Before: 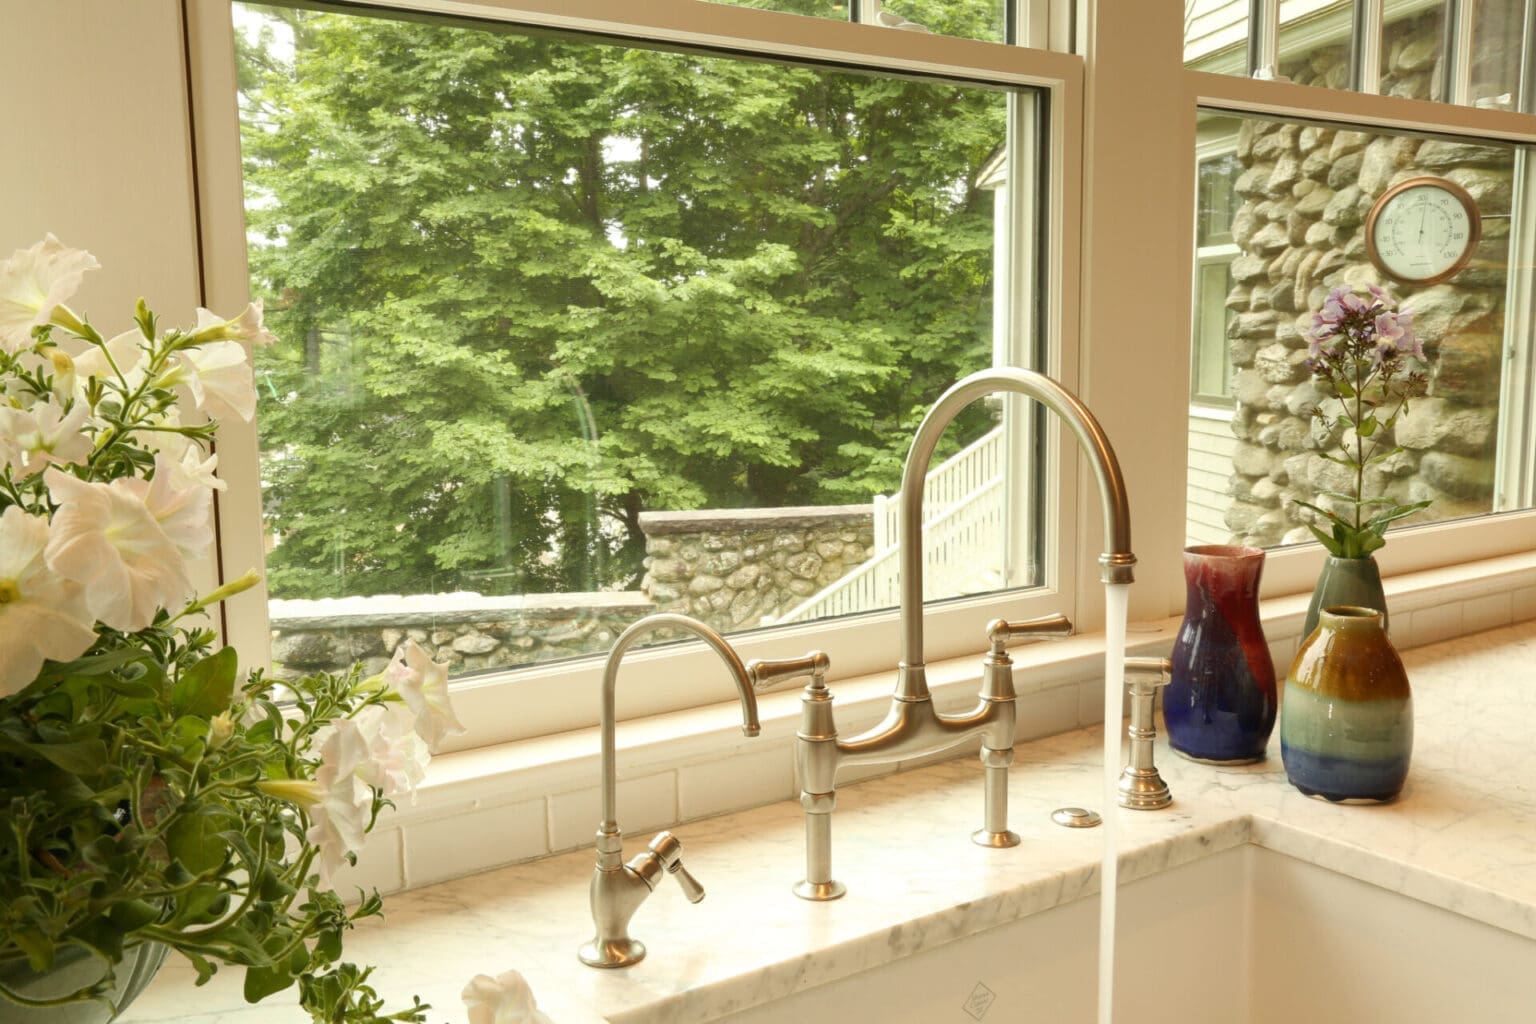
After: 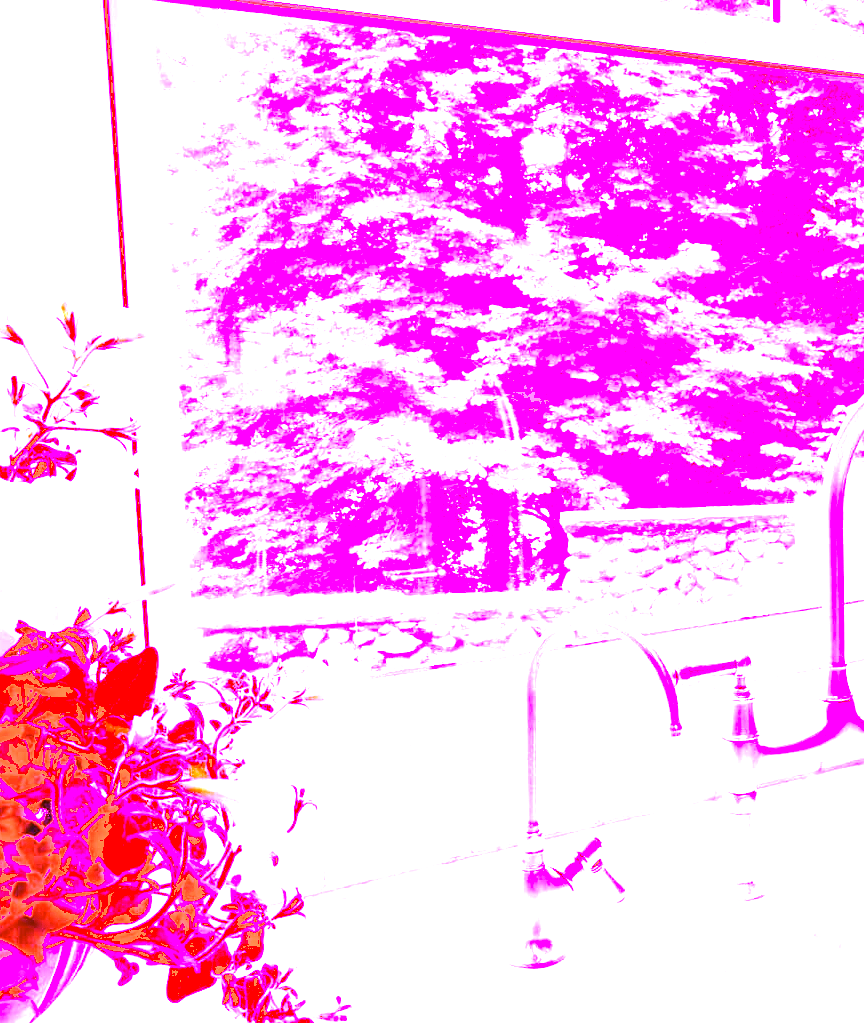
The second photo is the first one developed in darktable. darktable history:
local contrast: mode bilateral grid, contrast 20, coarseness 50, detail 120%, midtone range 0.2
shadows and highlights: shadows 0, highlights 40
crop: left 5.114%, right 38.589%
white balance: red 8, blue 8
